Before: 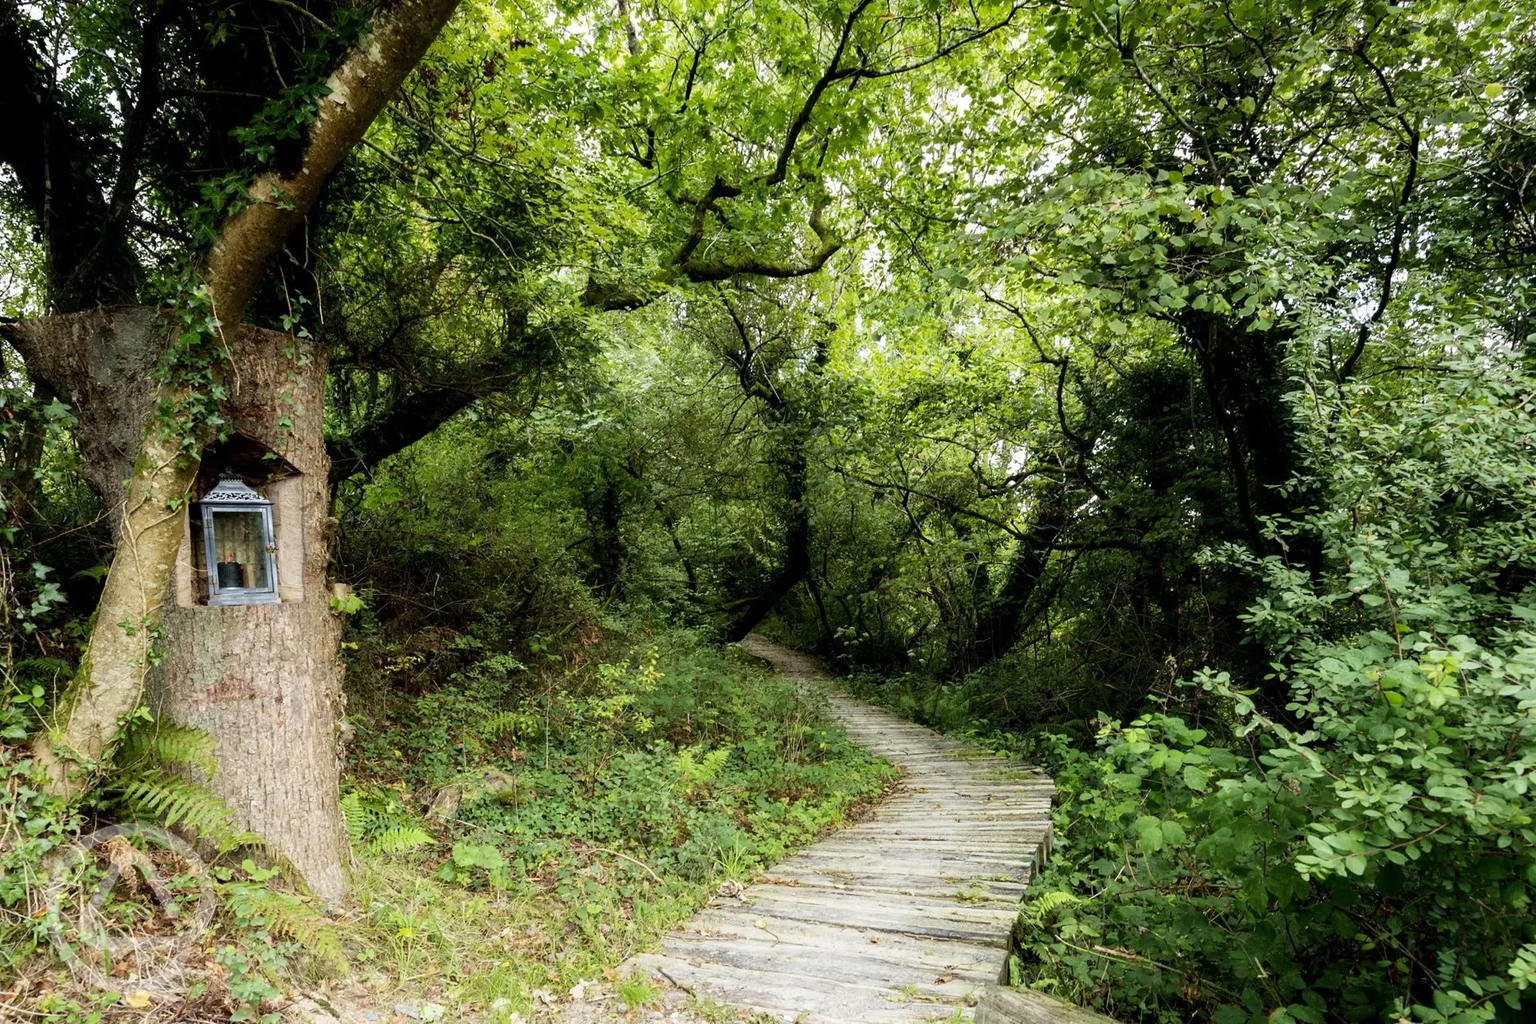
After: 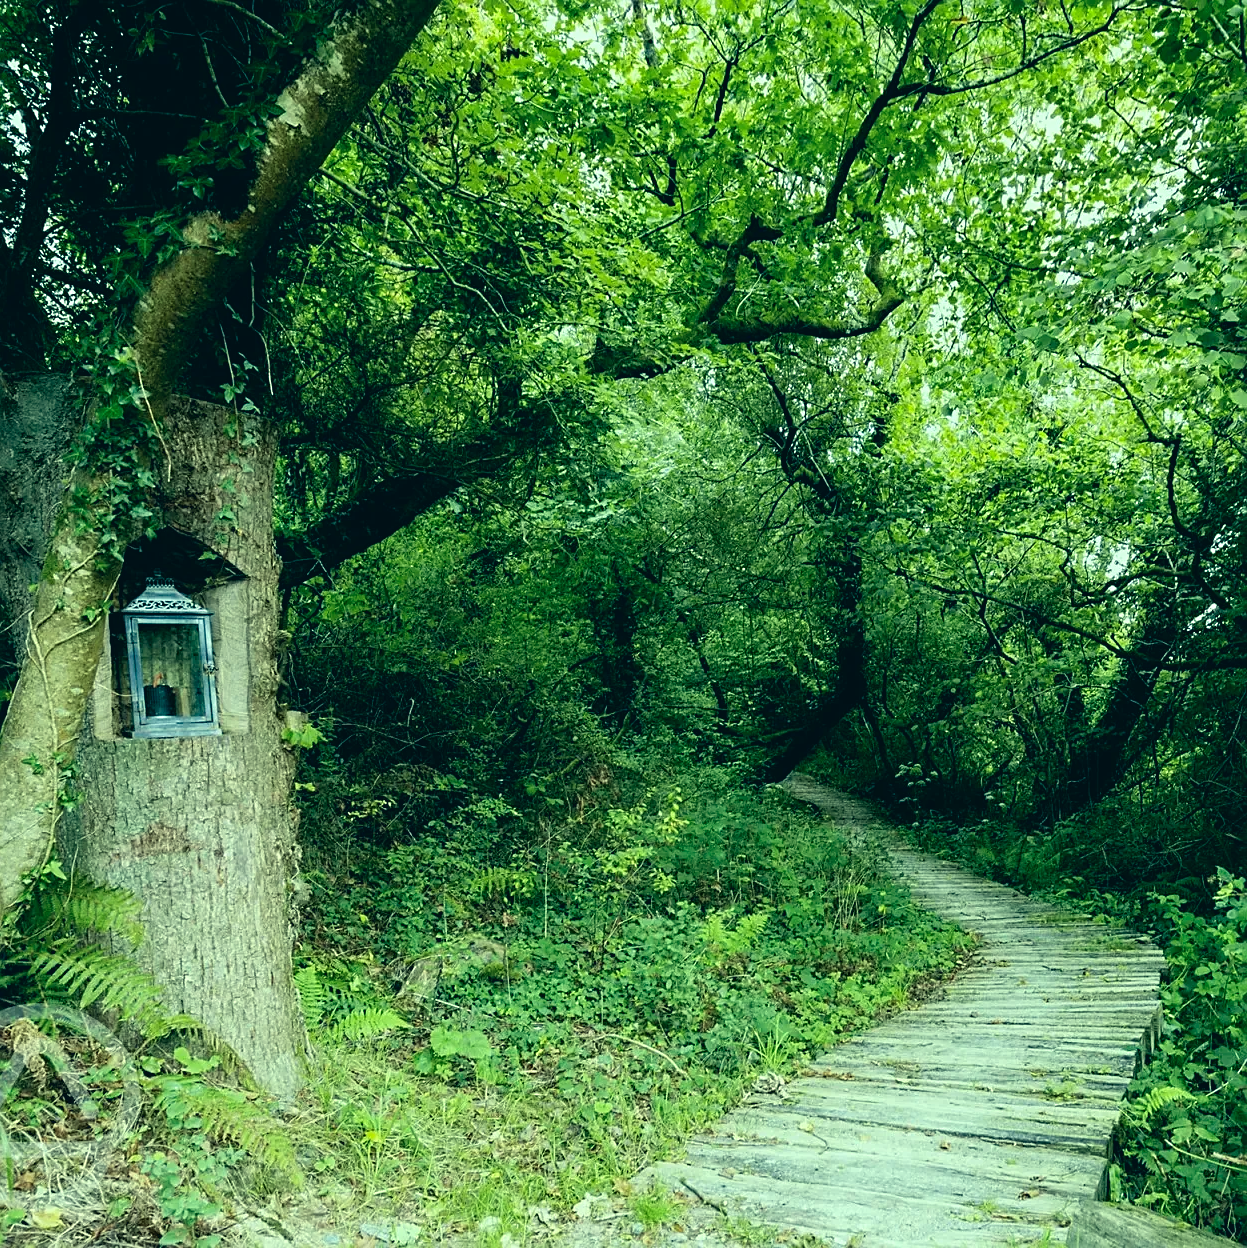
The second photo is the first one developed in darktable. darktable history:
crop and rotate: left 6.498%, right 26.856%
color correction: highlights a* -20.01, highlights b* 9.8, shadows a* -20.05, shadows b* -10.98
contrast brightness saturation: saturation -0.054
sharpen: on, module defaults
